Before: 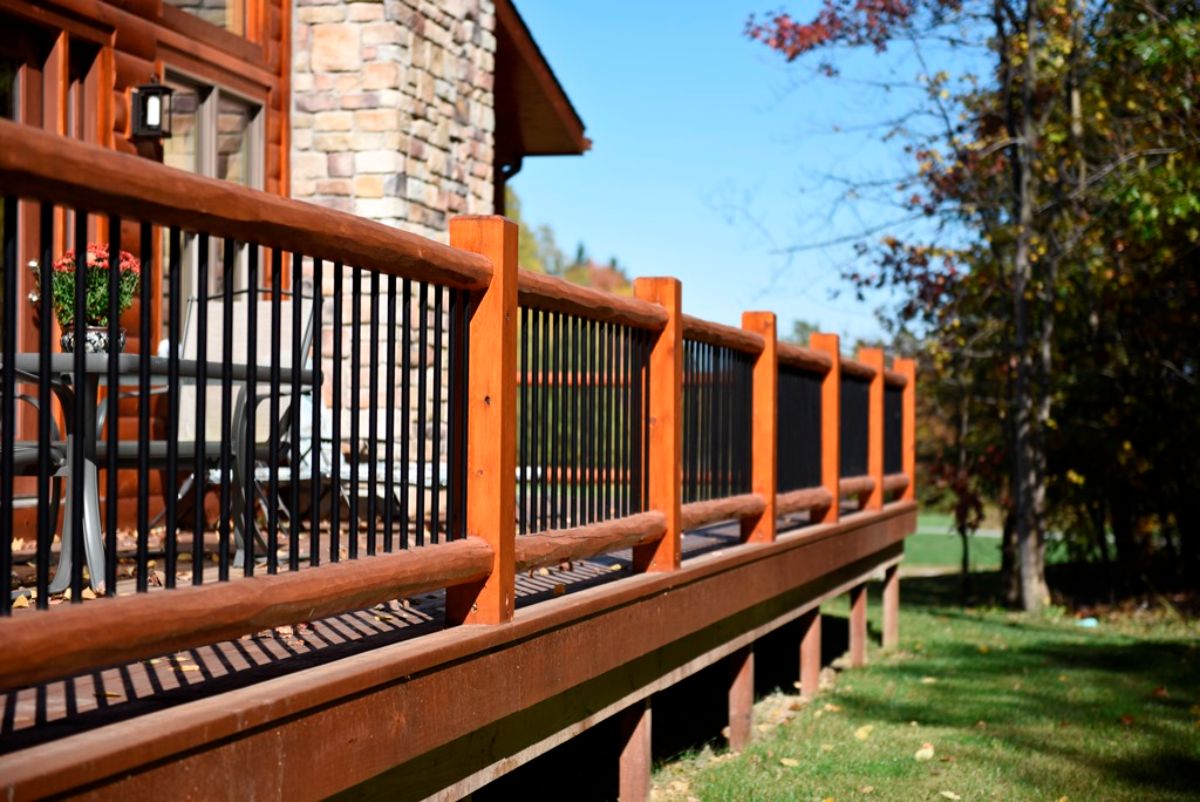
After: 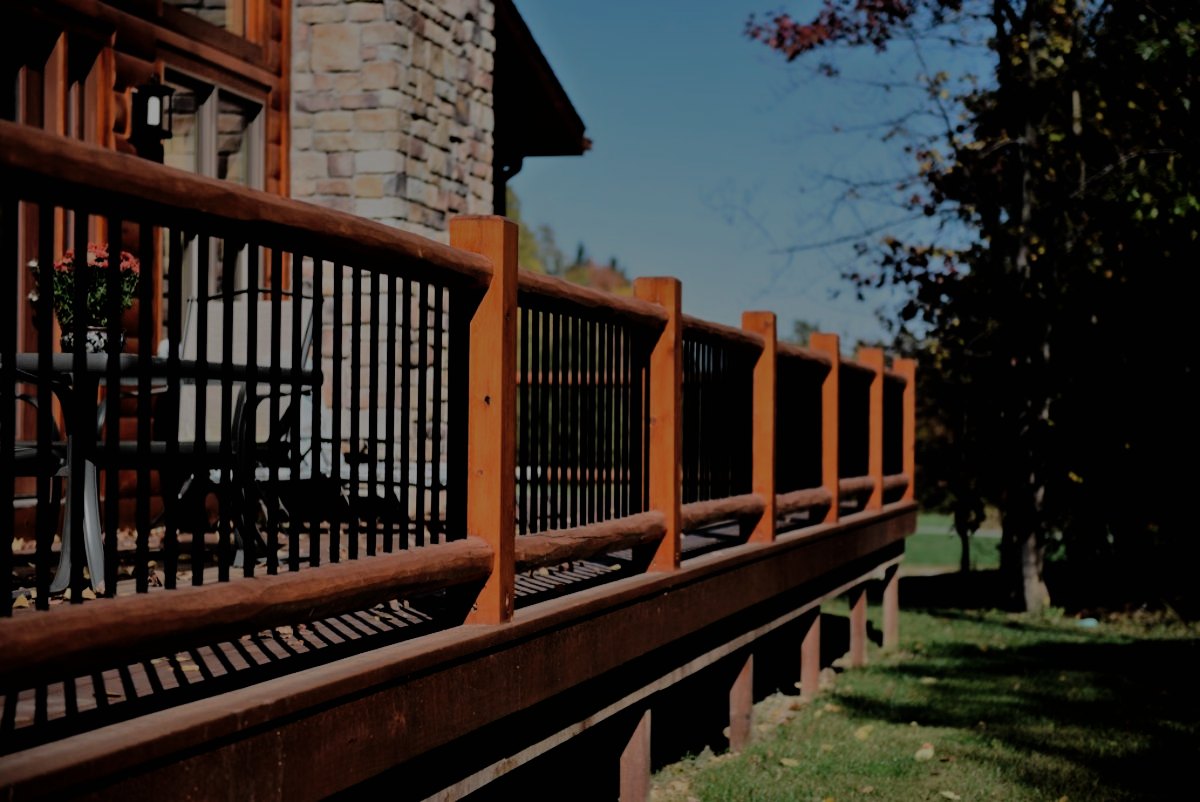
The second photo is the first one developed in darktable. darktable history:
shadows and highlights: shadows 43.06, highlights 6.94
tone equalizer: -8 EV -2 EV, -7 EV -2 EV, -6 EV -2 EV, -5 EV -2 EV, -4 EV -2 EV, -3 EV -2 EV, -2 EV -2 EV, -1 EV -1.63 EV, +0 EV -2 EV
filmic rgb: black relative exposure -5 EV, hardness 2.88, contrast 1.3
